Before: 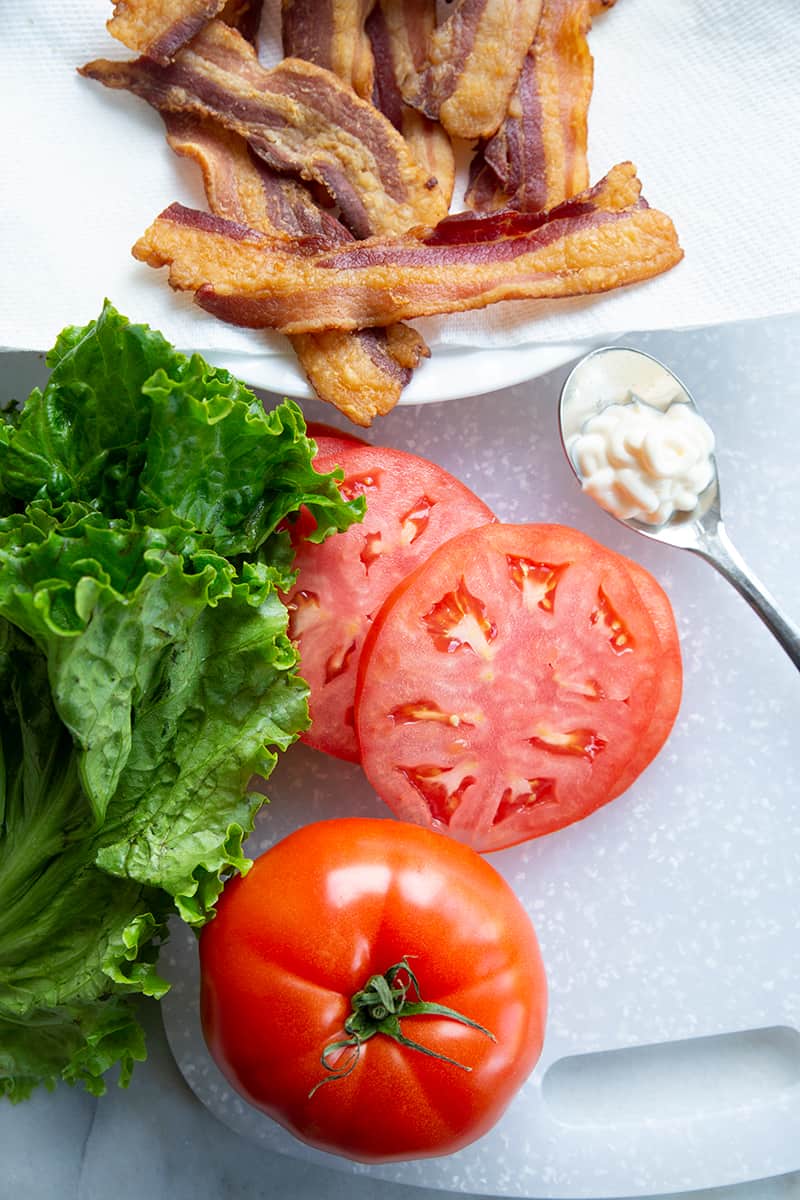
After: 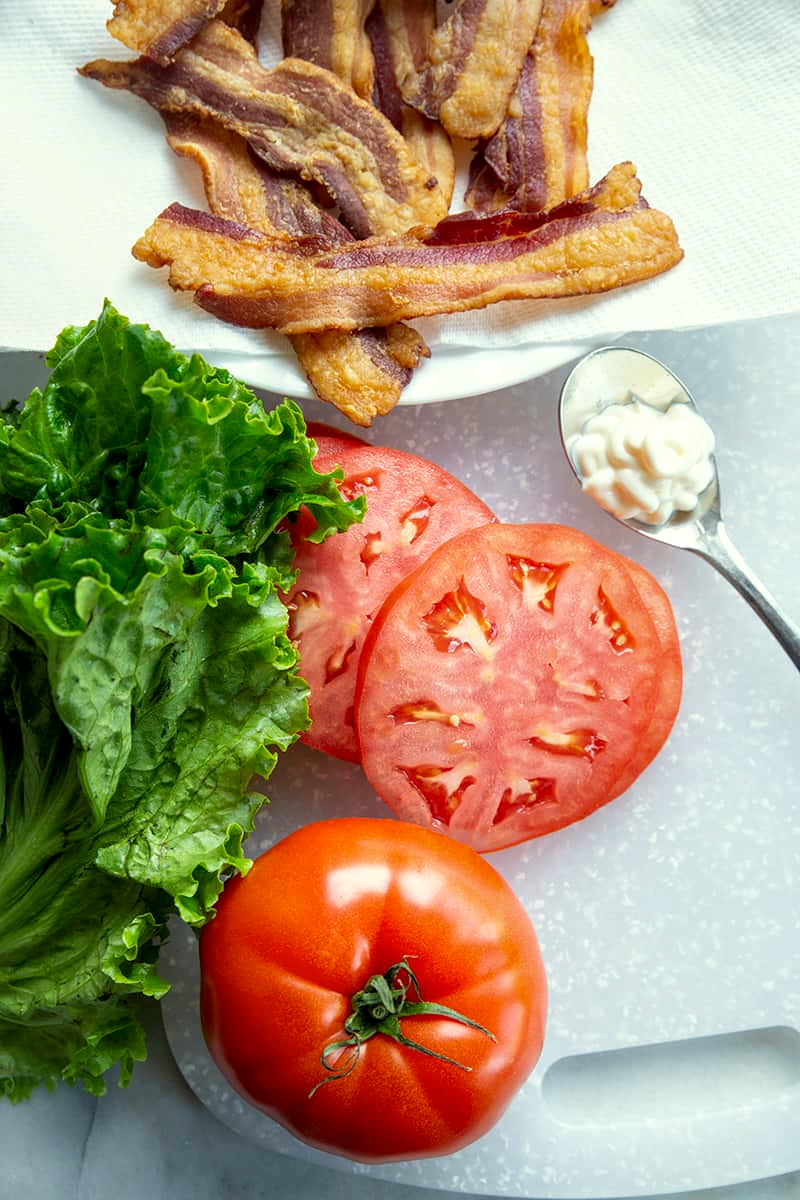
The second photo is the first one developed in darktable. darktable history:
local contrast: on, module defaults
color correction: highlights a* -4.39, highlights b* 6.74
